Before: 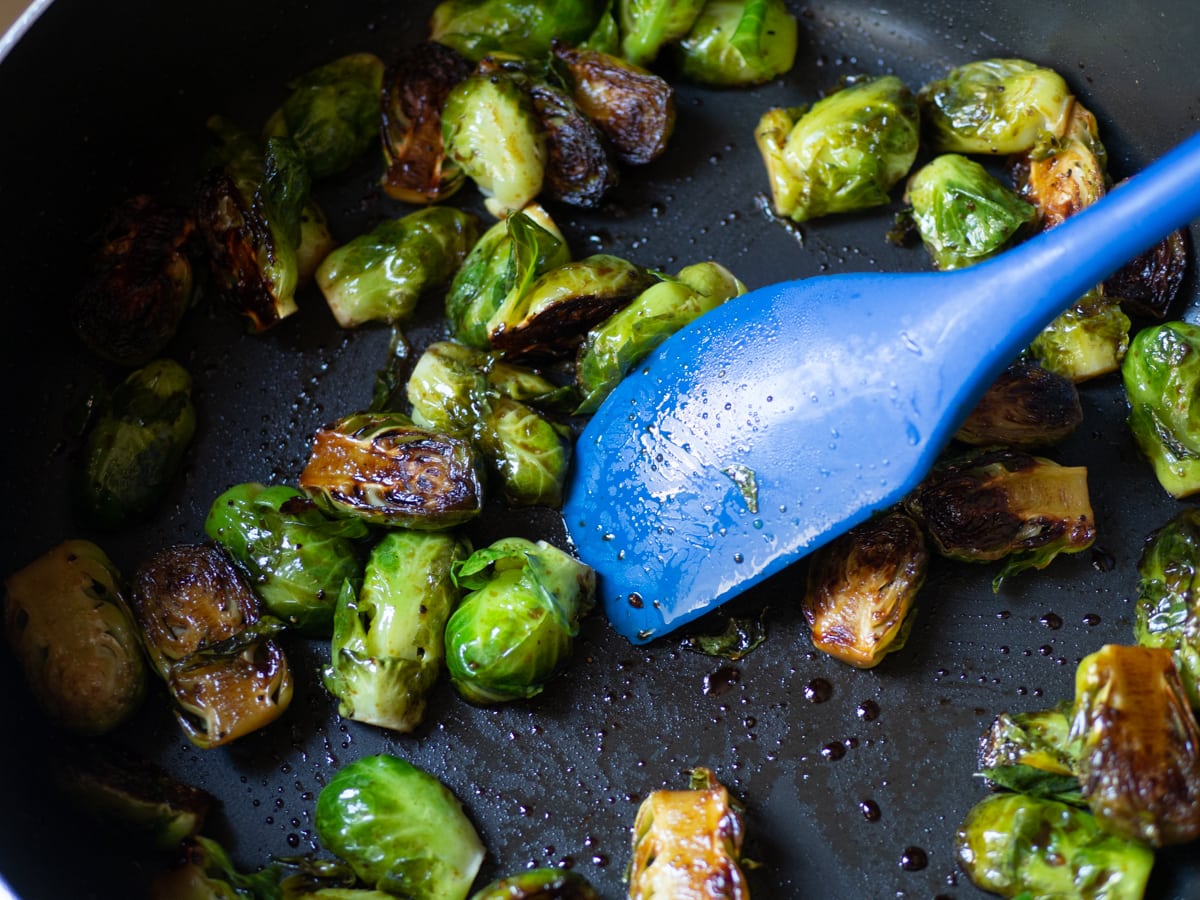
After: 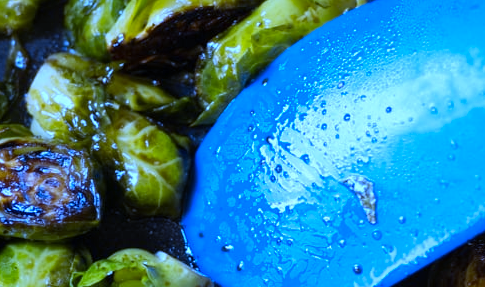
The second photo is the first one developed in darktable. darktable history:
white balance: red 0.766, blue 1.537
crop: left 31.751%, top 32.172%, right 27.8%, bottom 35.83%
shadows and highlights: shadows 20.55, highlights -20.99, soften with gaussian
color contrast: green-magenta contrast 0.8, blue-yellow contrast 1.1, unbound 0
